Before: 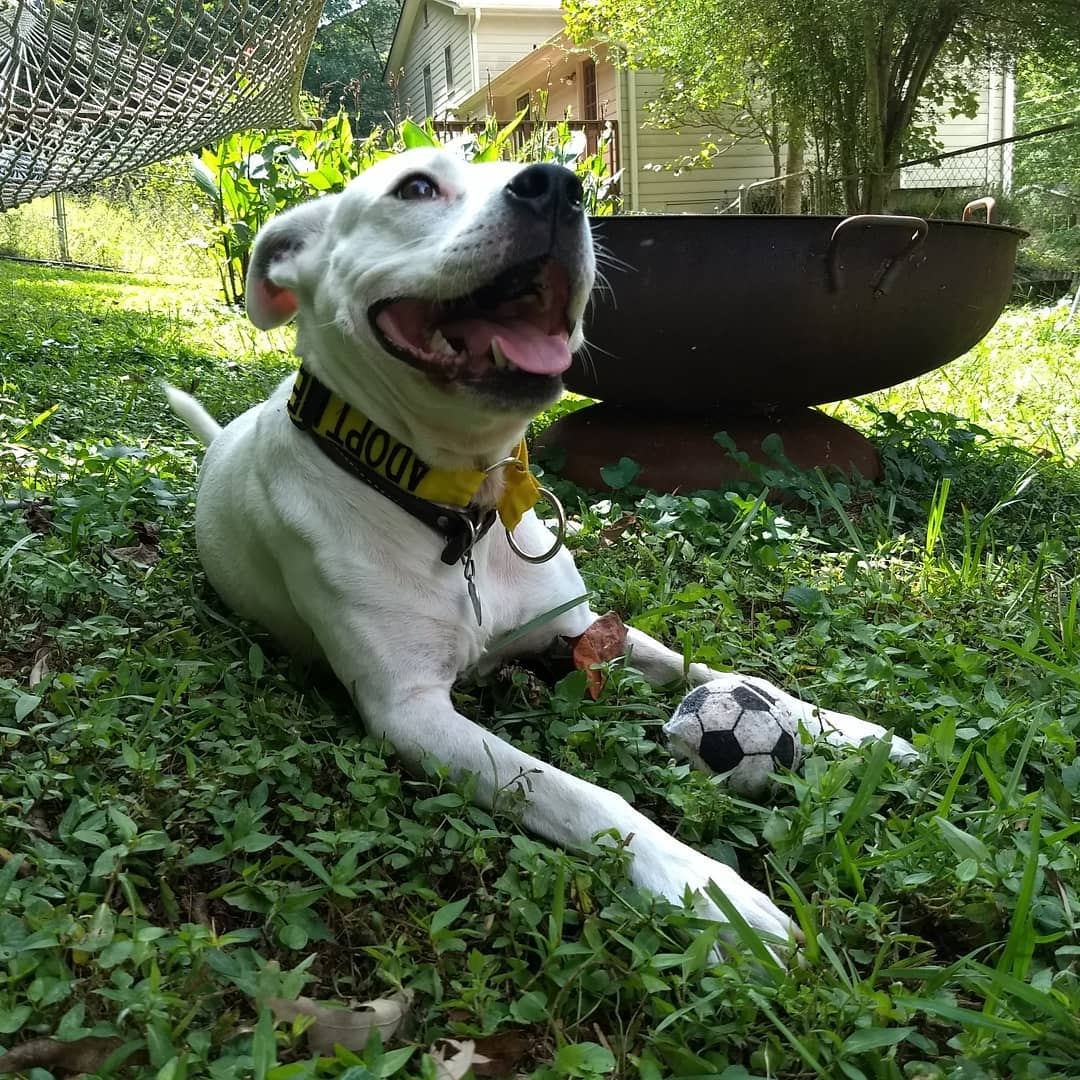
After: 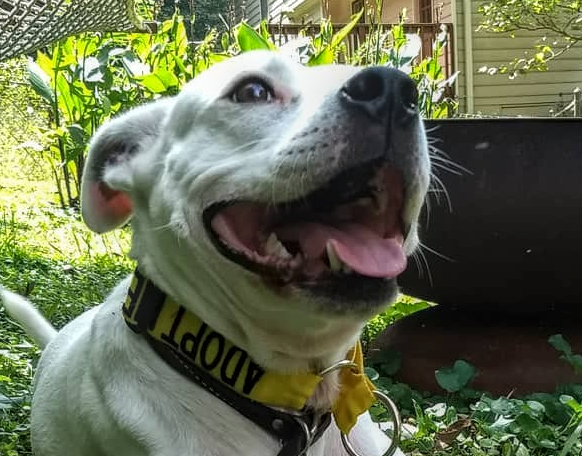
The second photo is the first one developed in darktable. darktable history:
crop: left 15.306%, top 9.065%, right 30.789%, bottom 48.638%
local contrast: highlights 0%, shadows 0%, detail 133%
